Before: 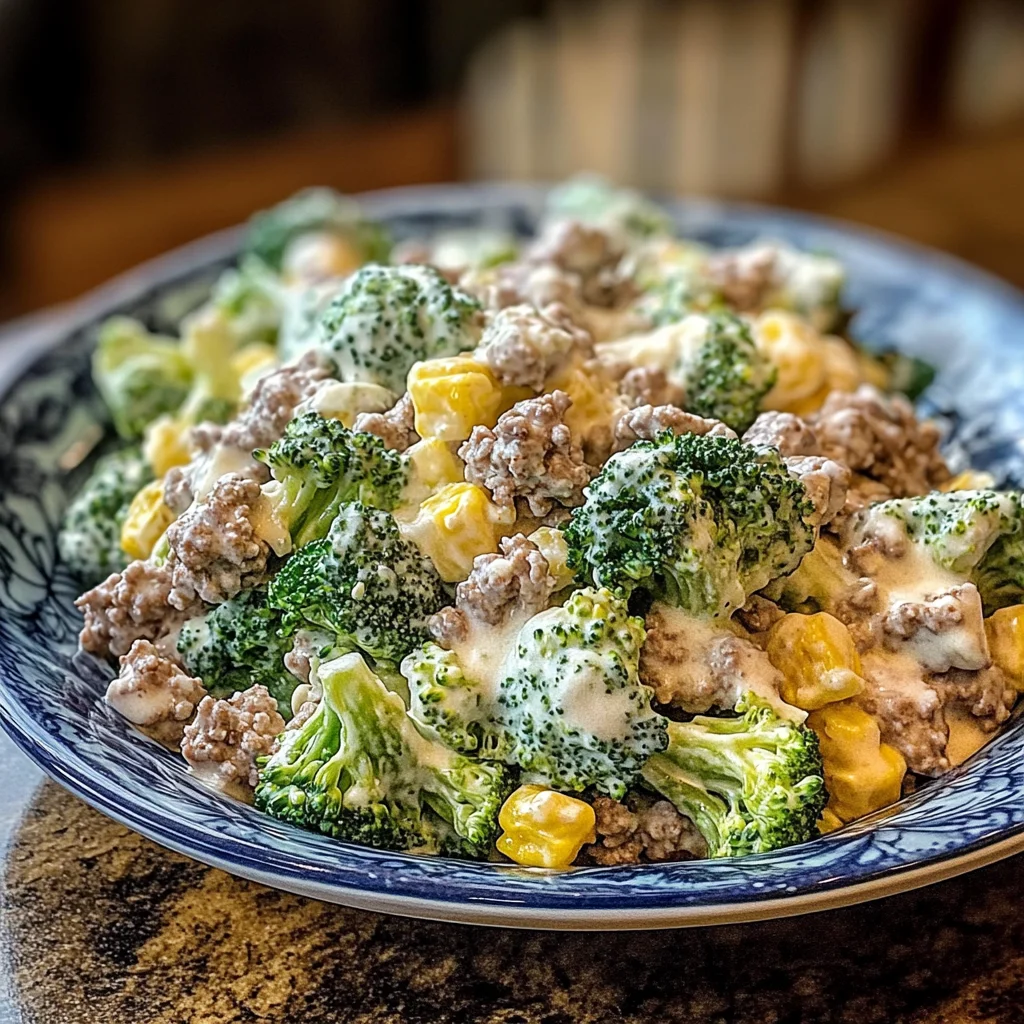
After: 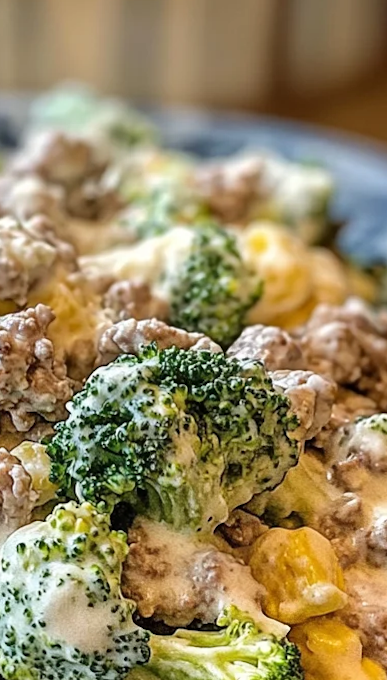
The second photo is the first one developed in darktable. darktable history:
rotate and perspective: lens shift (vertical) 0.048, lens shift (horizontal) -0.024, automatic cropping off
crop and rotate: left 49.936%, top 10.094%, right 13.136%, bottom 24.256%
